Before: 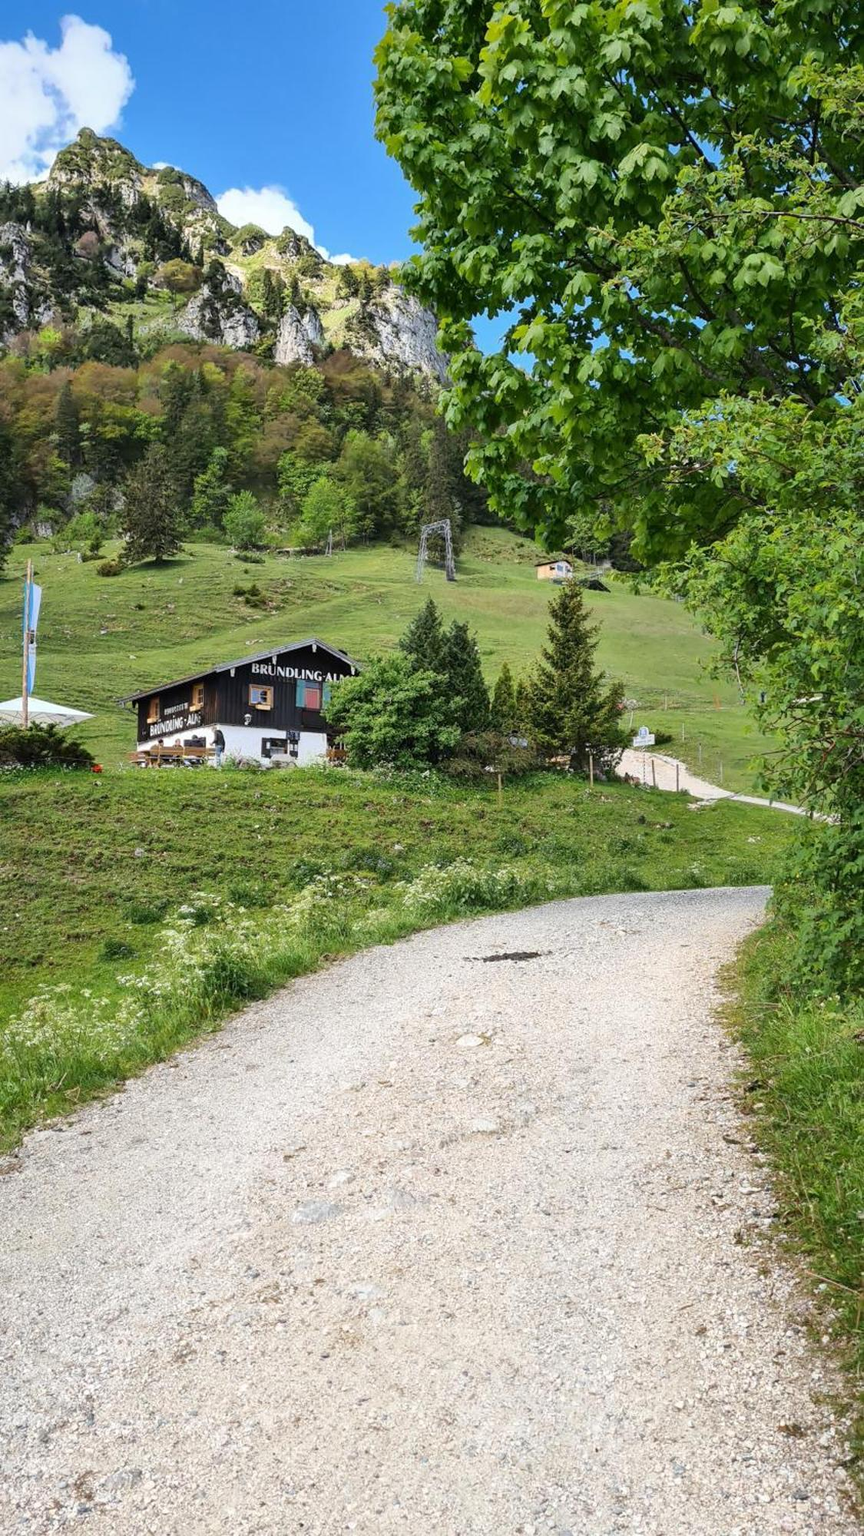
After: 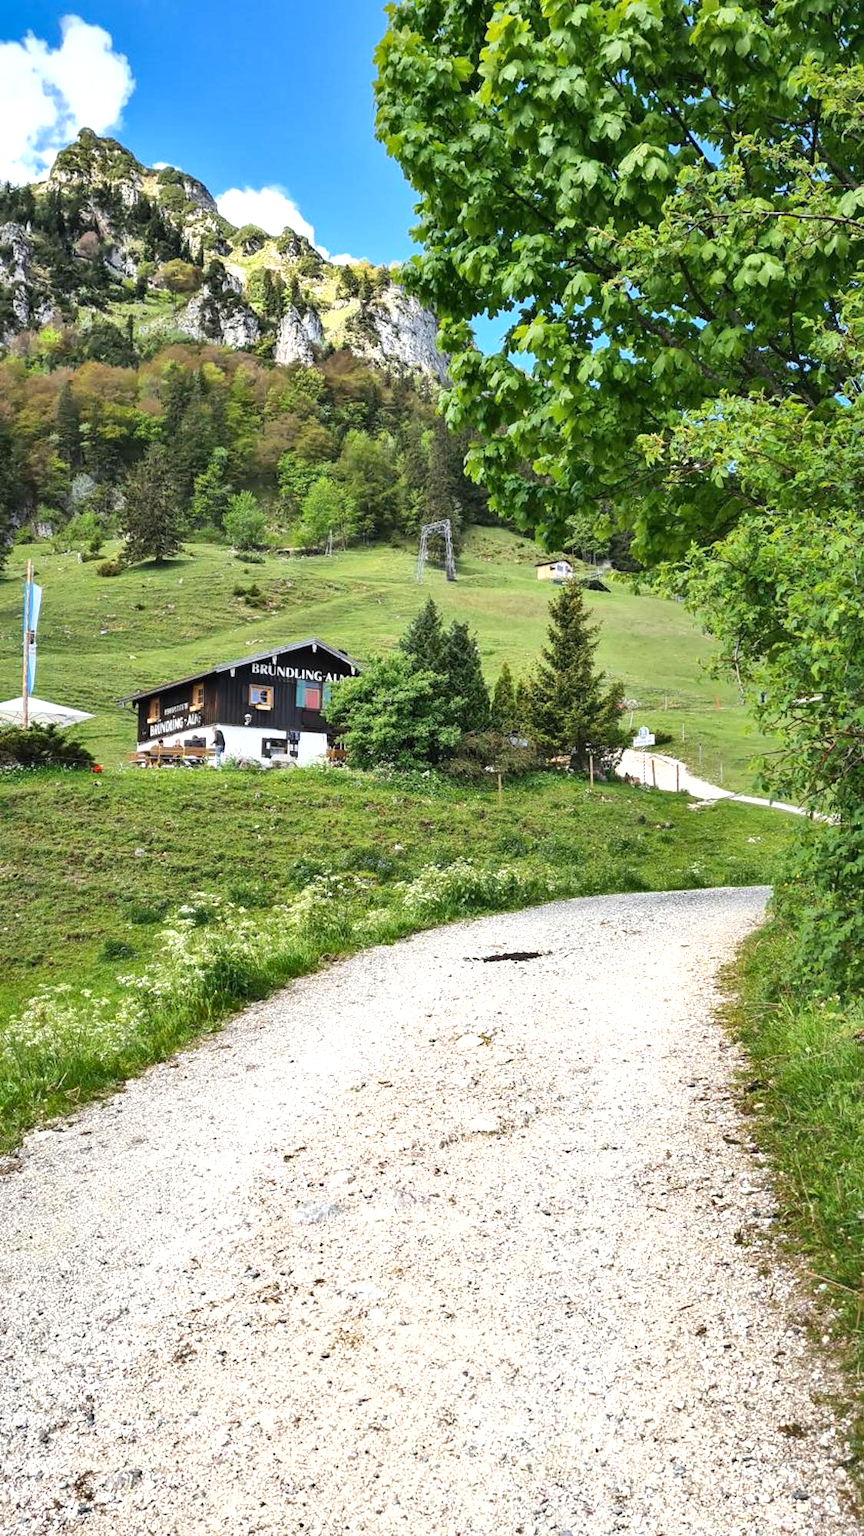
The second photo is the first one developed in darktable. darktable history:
shadows and highlights: soften with gaussian
exposure: exposure 0.507 EV, compensate highlight preservation false
